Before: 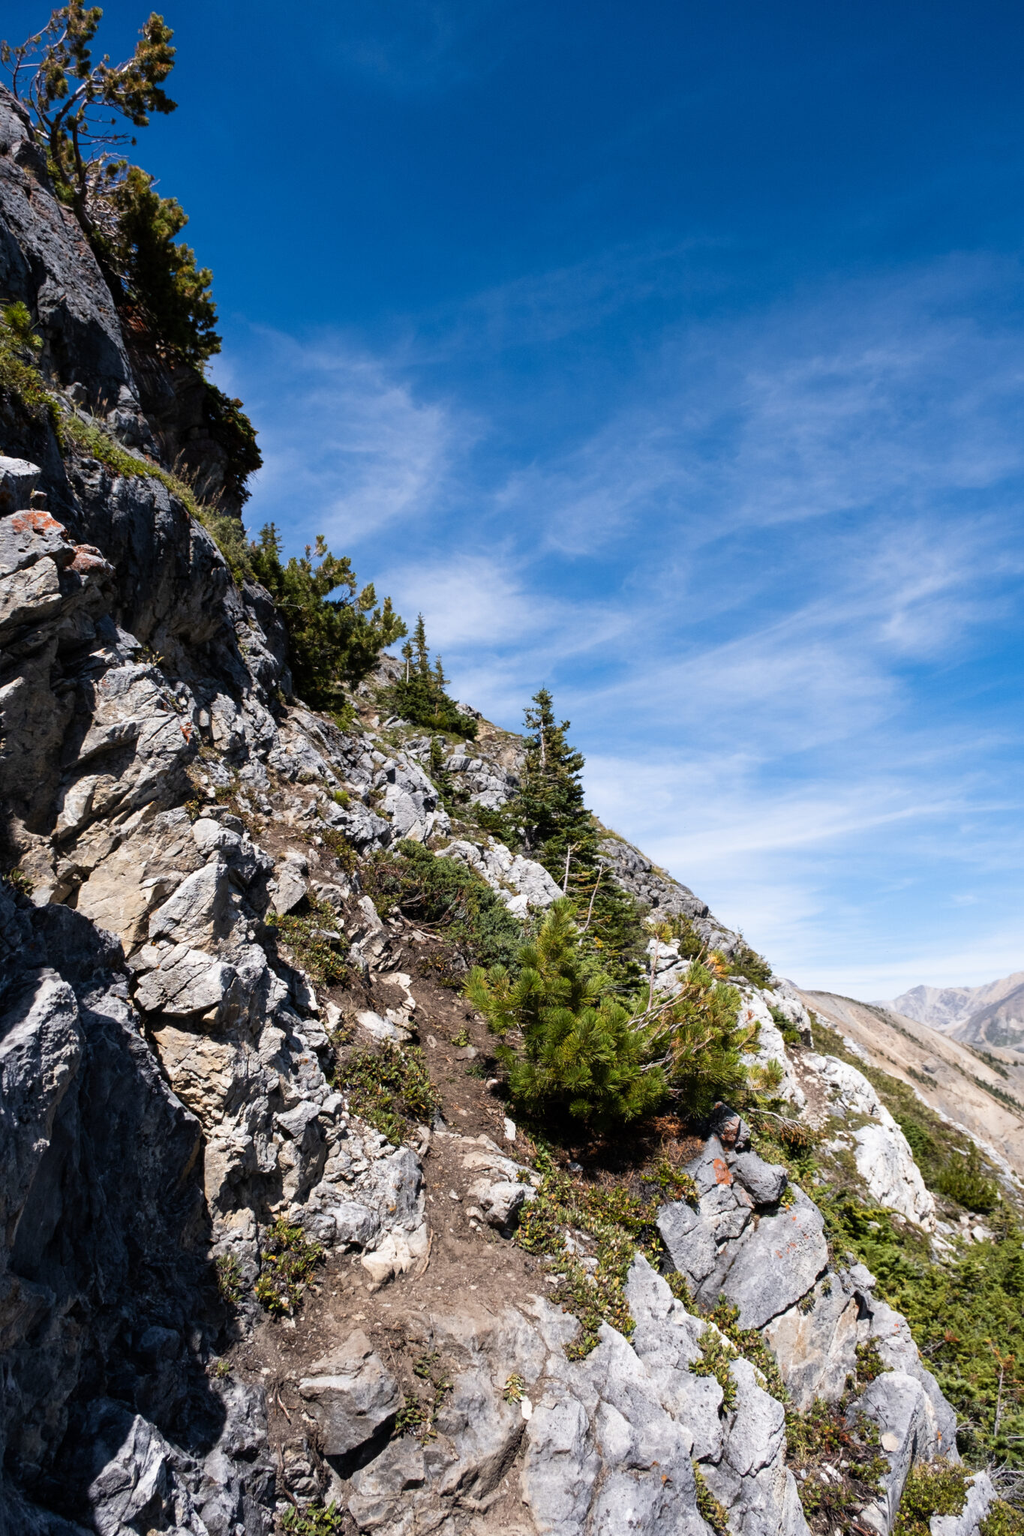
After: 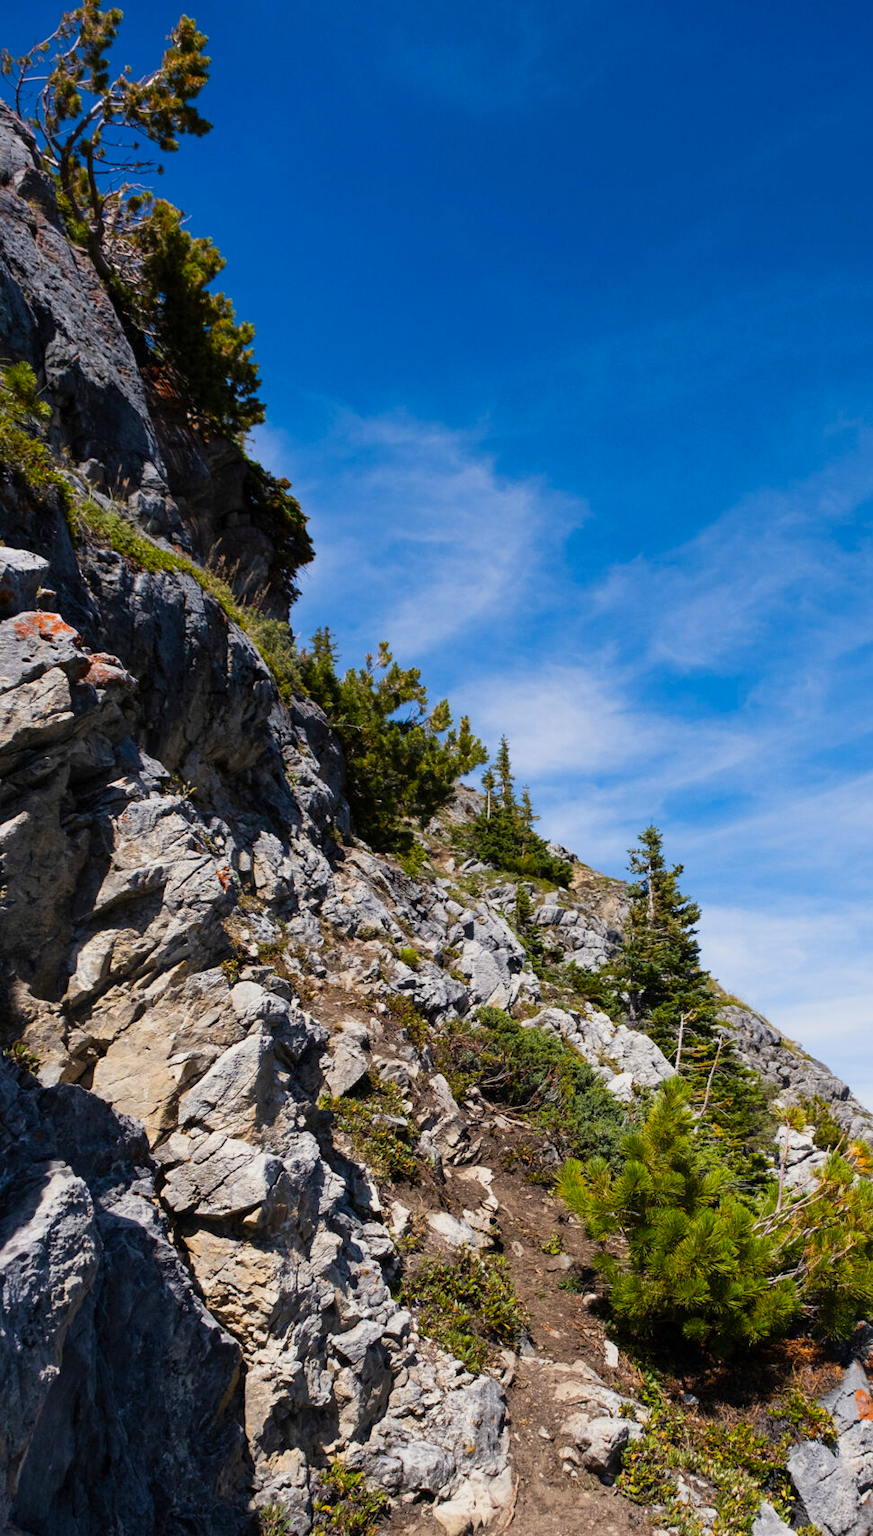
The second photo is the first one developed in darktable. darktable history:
color correction: highlights b* 3.02
crop: right 28.82%, bottom 16.556%
color balance rgb: shadows fall-off 102.579%, perceptual saturation grading › global saturation 29.93%, mask middle-gray fulcrum 22.537%, contrast -9.619%
